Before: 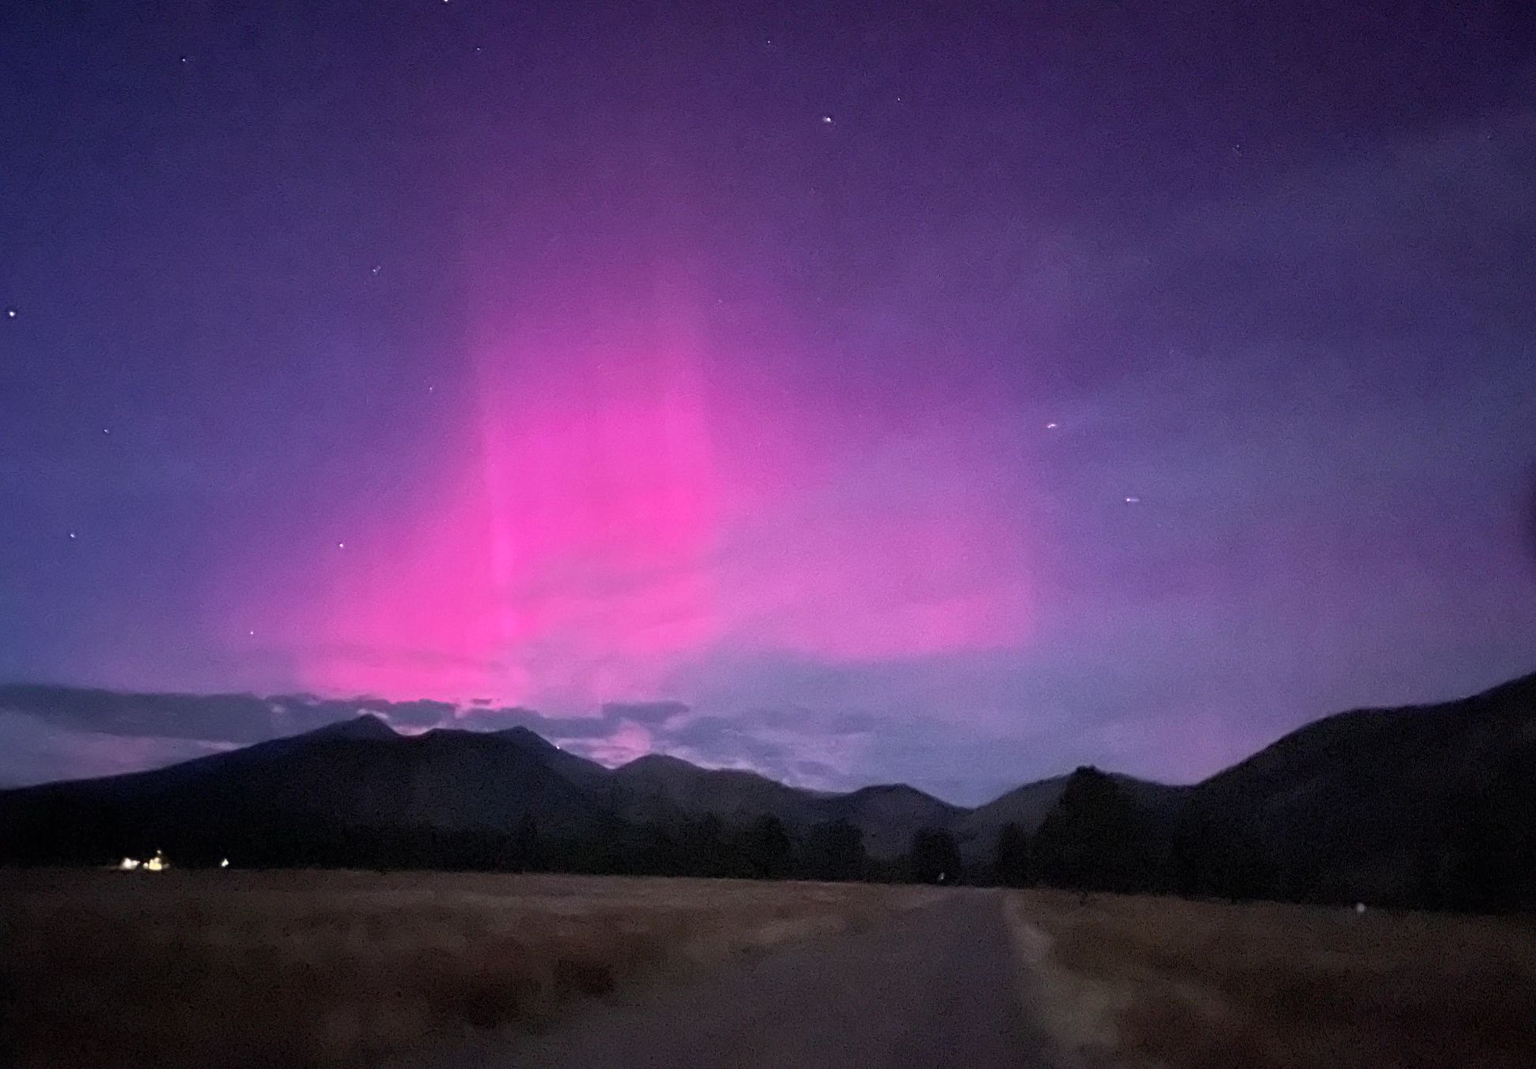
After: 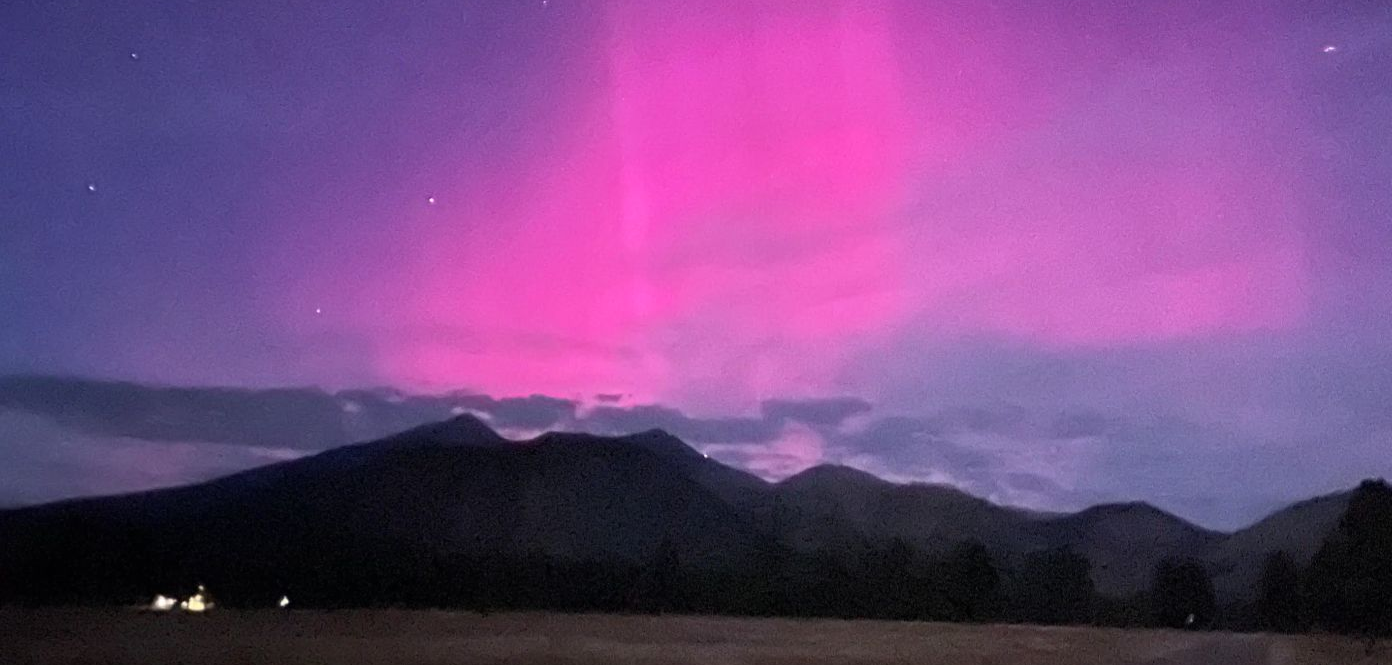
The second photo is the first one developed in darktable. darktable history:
crop: top 36.201%, right 28.271%, bottom 14.512%
